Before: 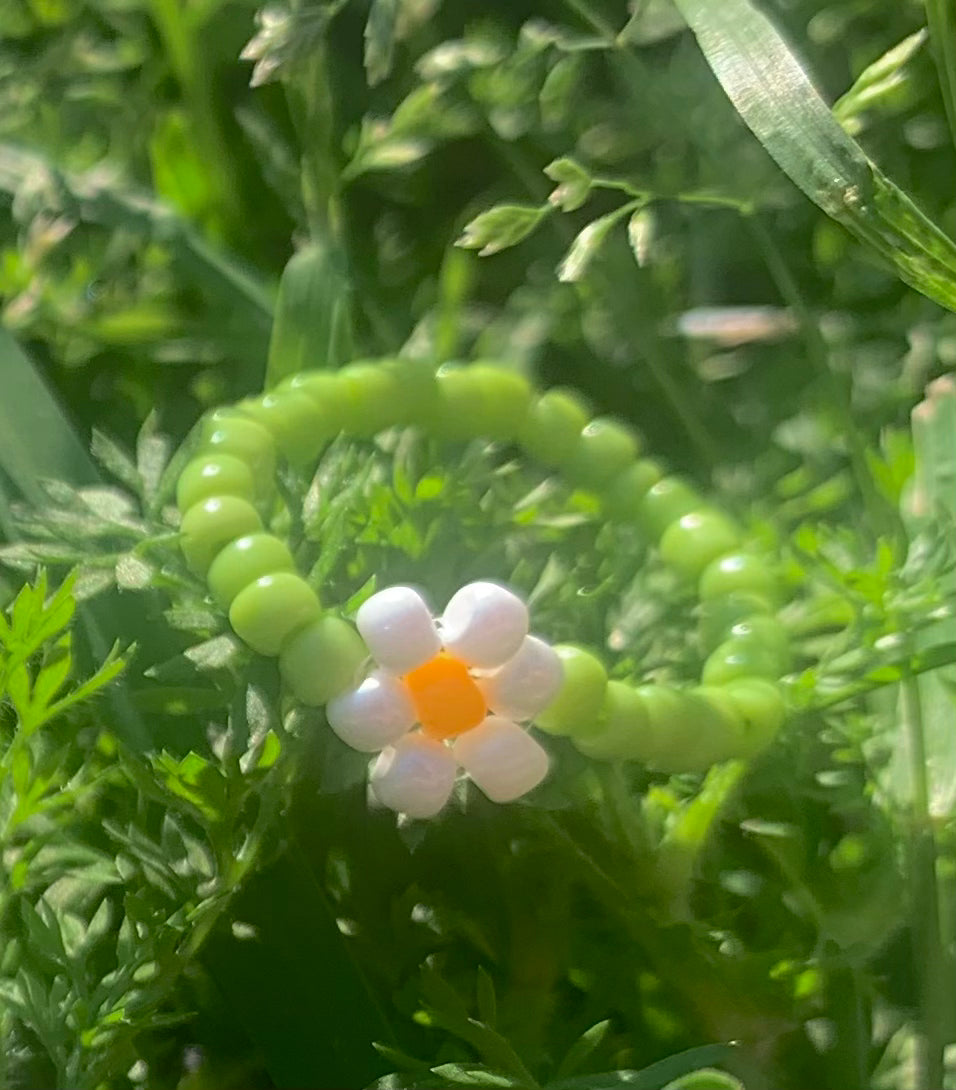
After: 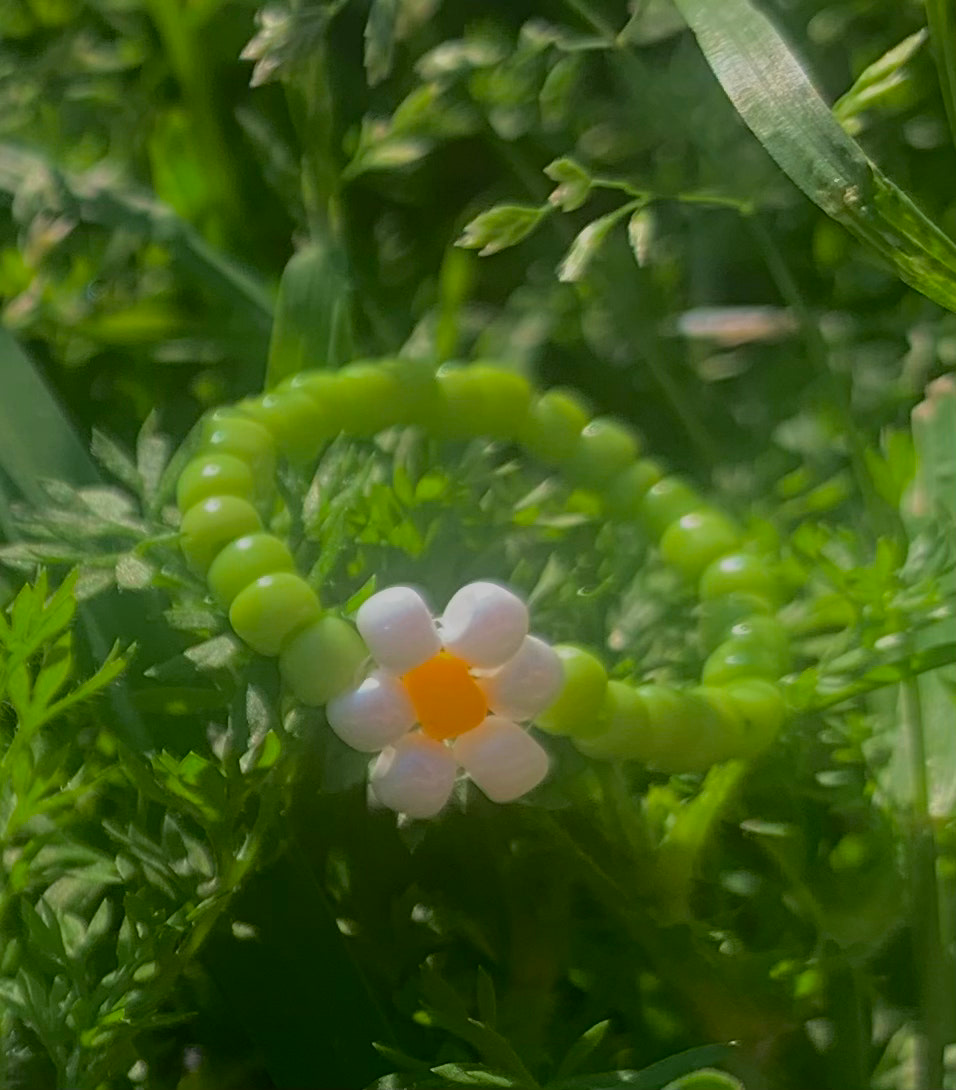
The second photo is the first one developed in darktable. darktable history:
exposure: black level correction 0, exposure -0.731 EV, compensate highlight preservation false
color balance rgb: perceptual saturation grading › global saturation 19.925%, perceptual brilliance grading › global brilliance 1.371%, perceptual brilliance grading › highlights -3.599%
